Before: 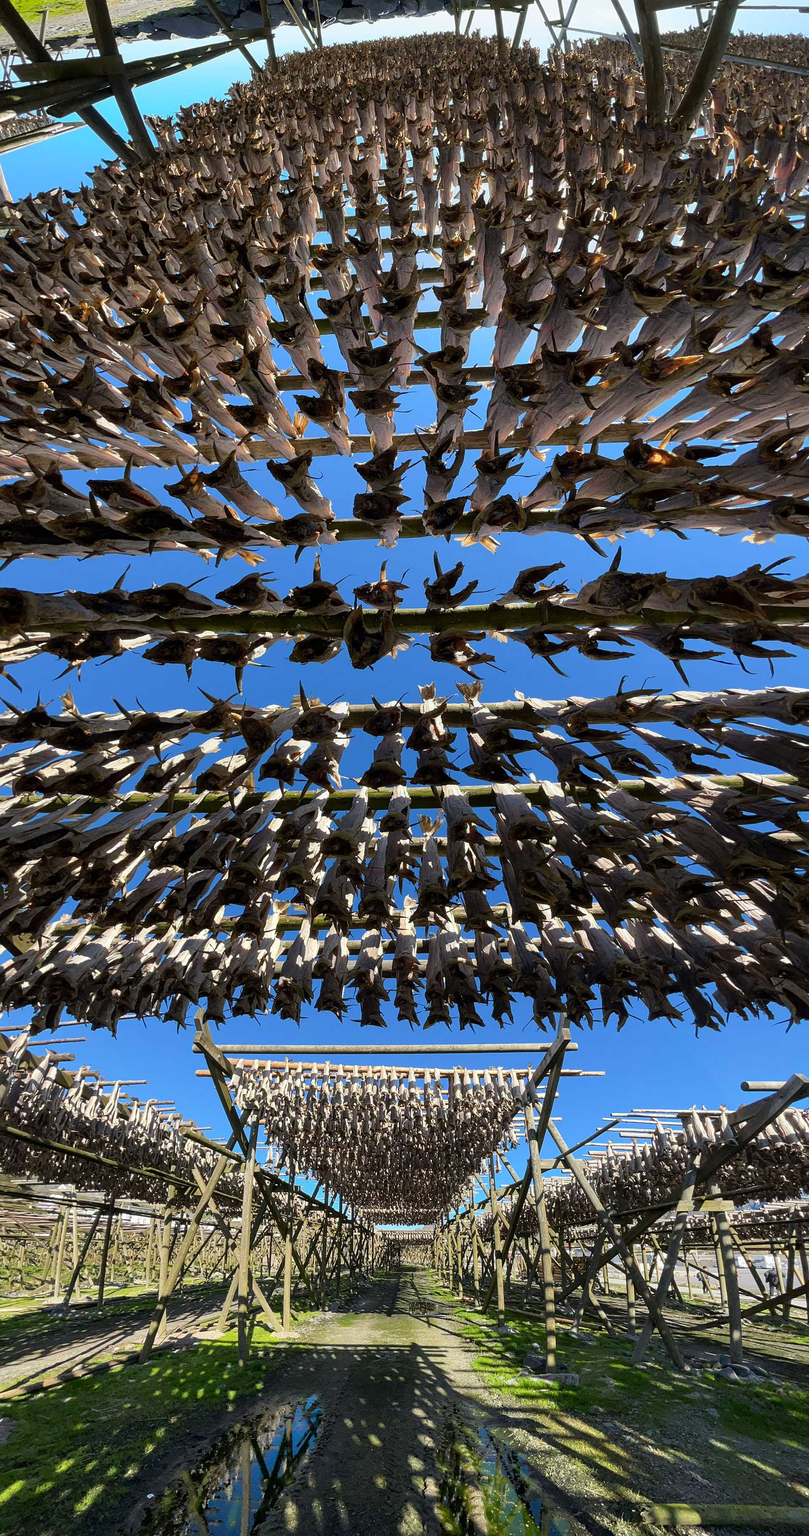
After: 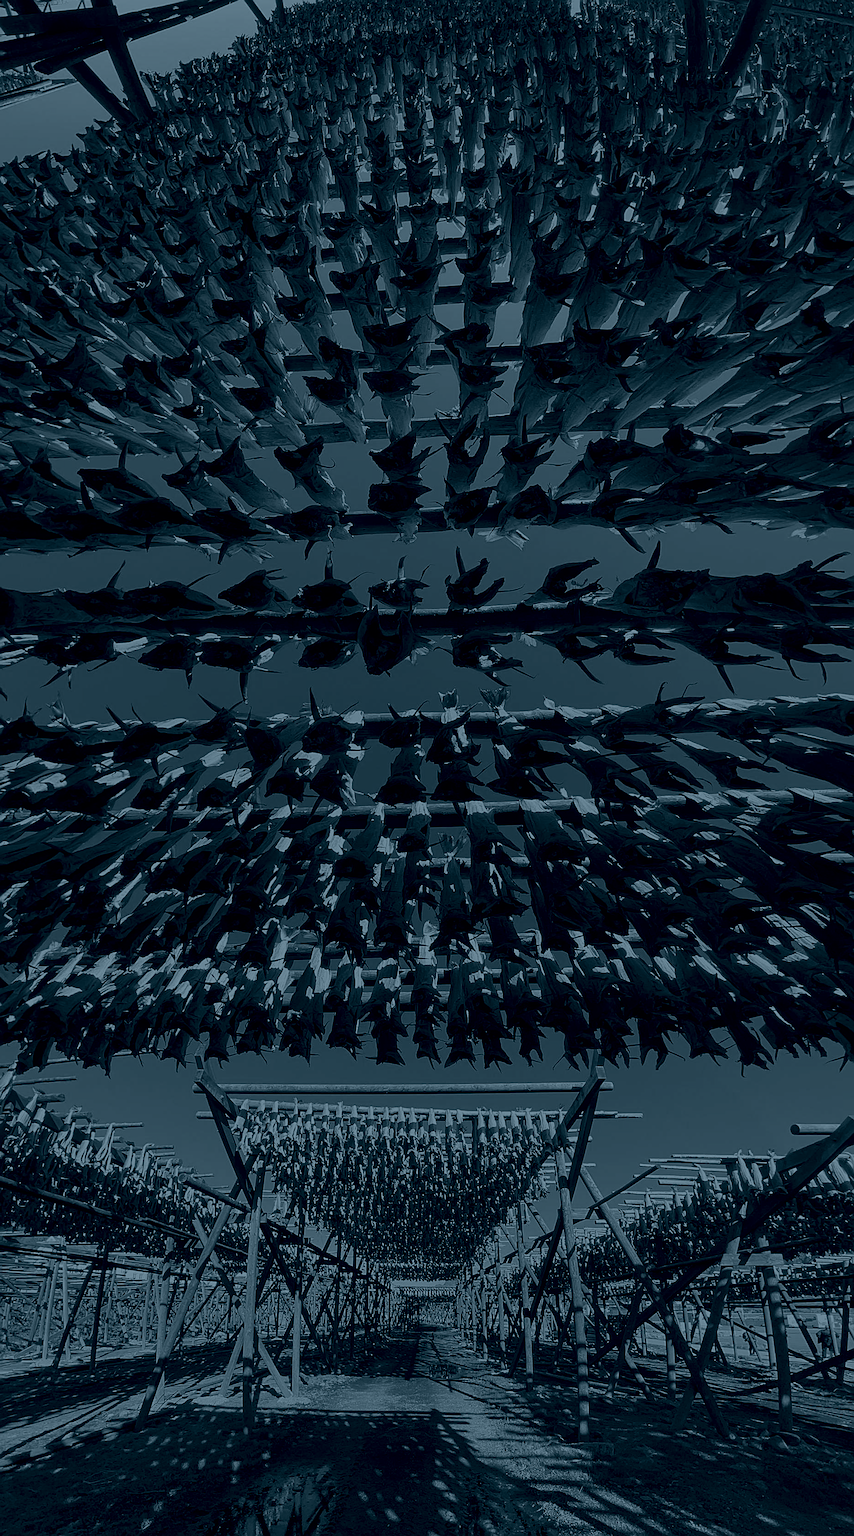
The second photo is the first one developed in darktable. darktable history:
contrast brightness saturation: saturation -0.05
tone curve: curves: ch0 [(0, 0) (0.405, 0.351) (1, 1)]
tone equalizer: on, module defaults
crop: left 1.964%, top 3.251%, right 1.122%, bottom 4.933%
colorize: hue 194.4°, saturation 29%, source mix 61.75%, lightness 3.98%, version 1
sharpen: on, module defaults
